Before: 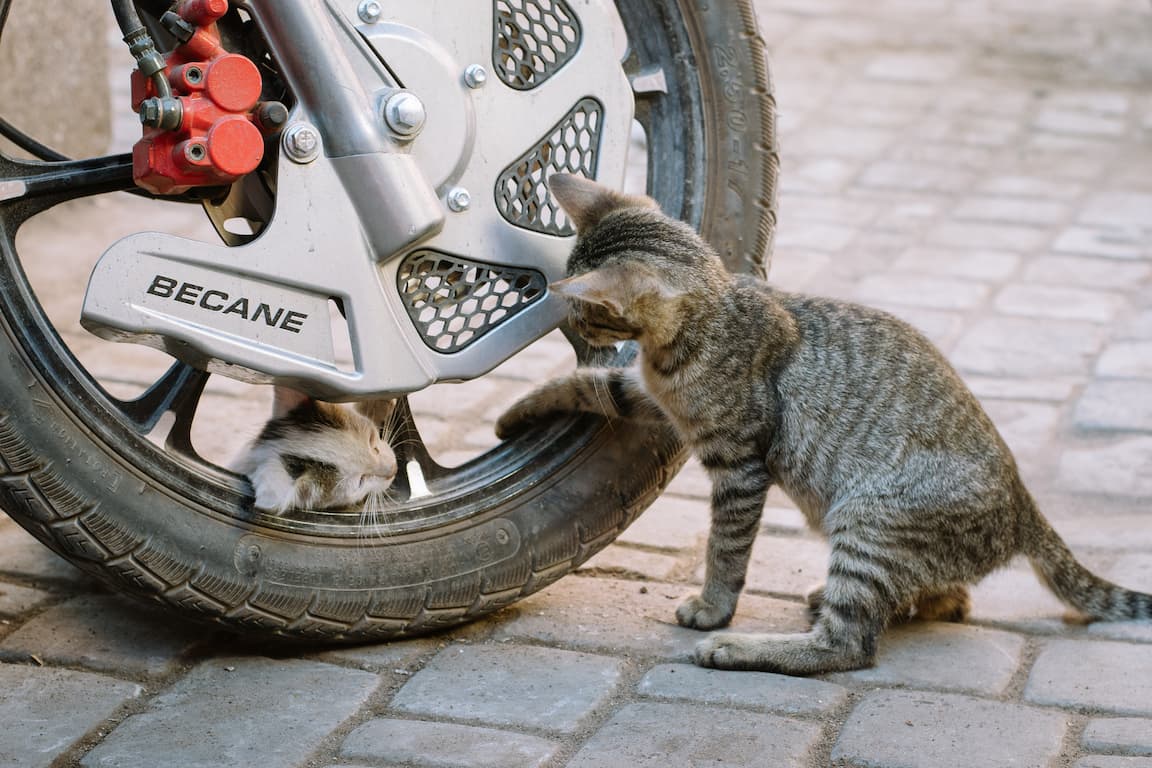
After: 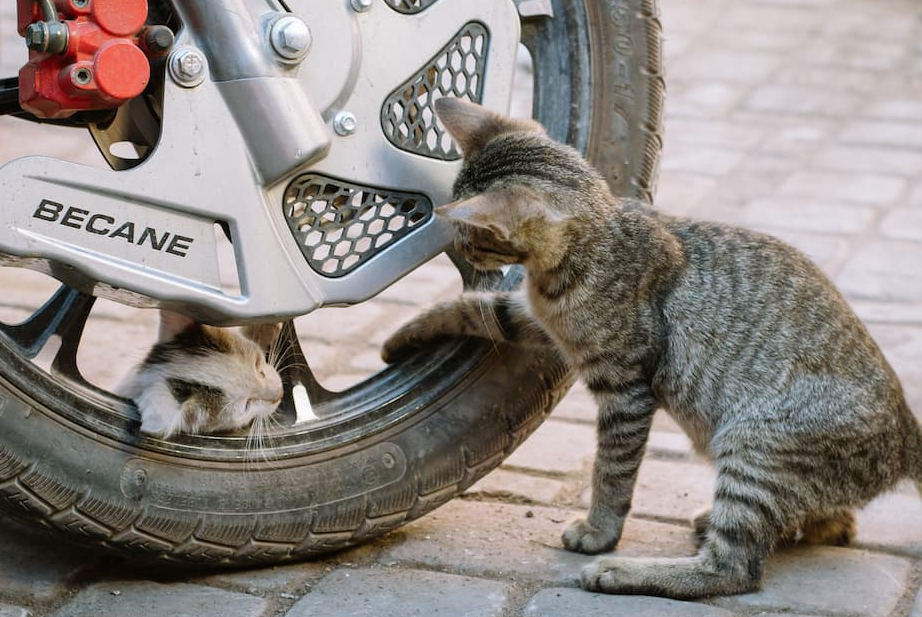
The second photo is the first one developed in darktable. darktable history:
crop and rotate: left 9.957%, top 9.951%, right 9.992%, bottom 9.641%
